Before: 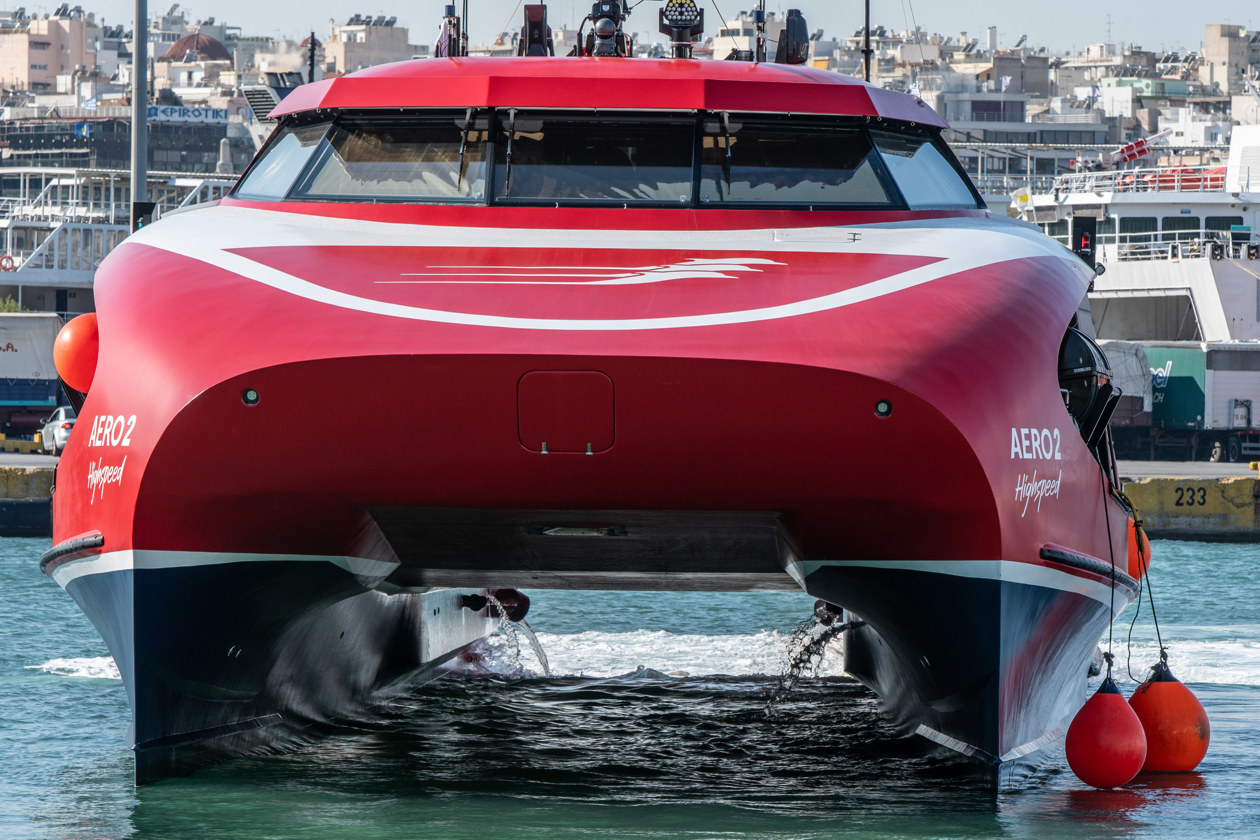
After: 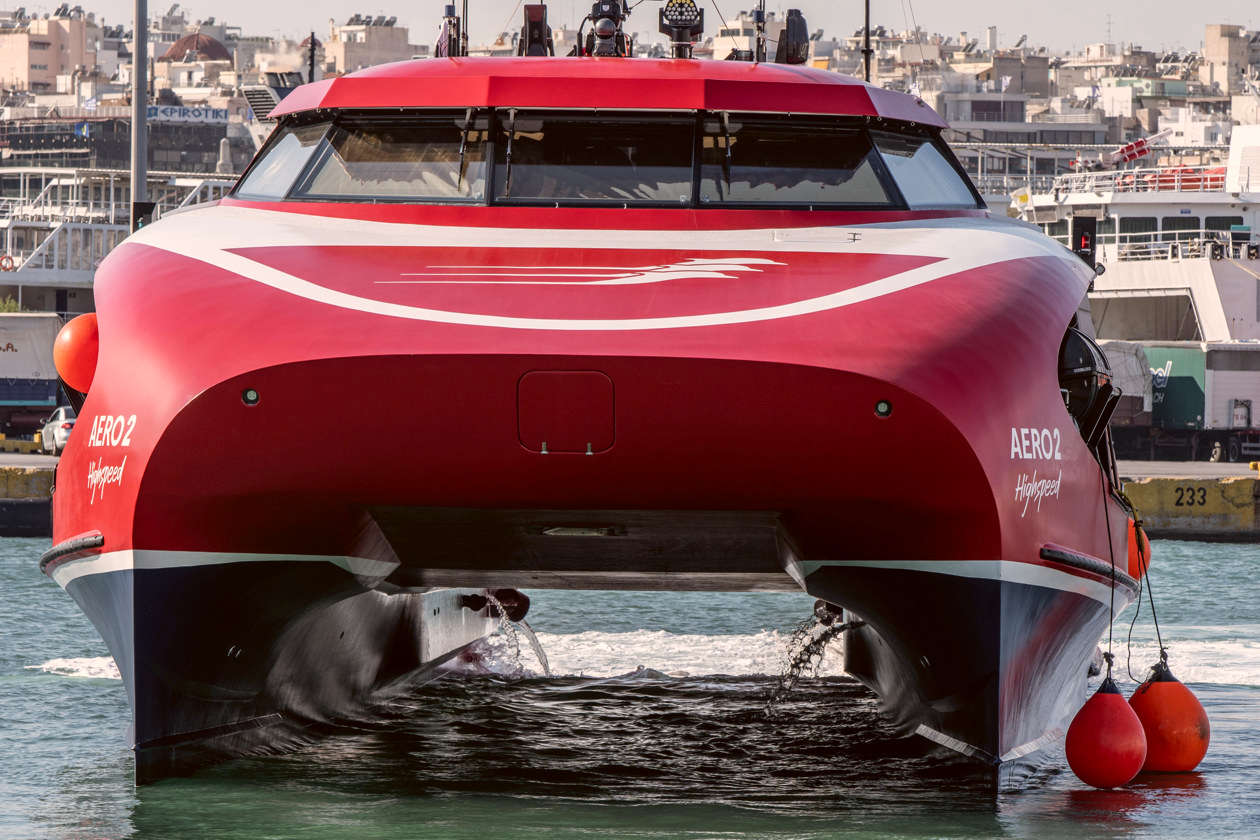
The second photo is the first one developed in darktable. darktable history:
color correction: highlights a* 6.66, highlights b* 7.89, shadows a* 5.43, shadows b* 7.17, saturation 0.918
